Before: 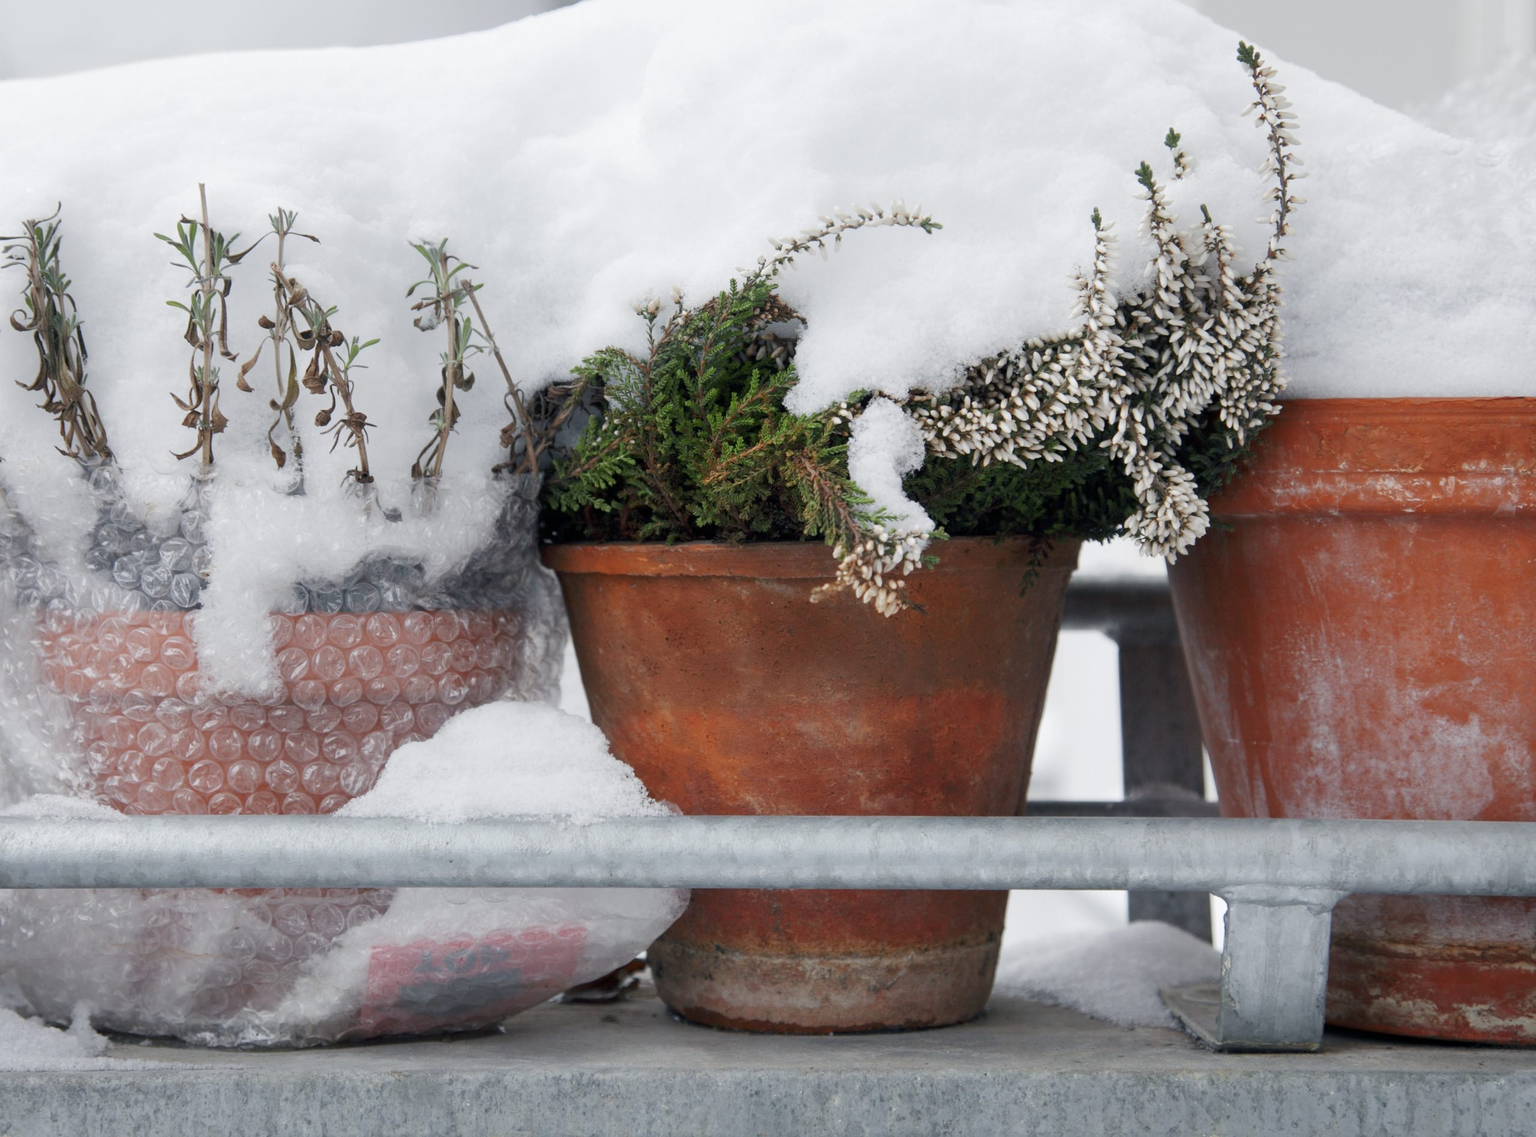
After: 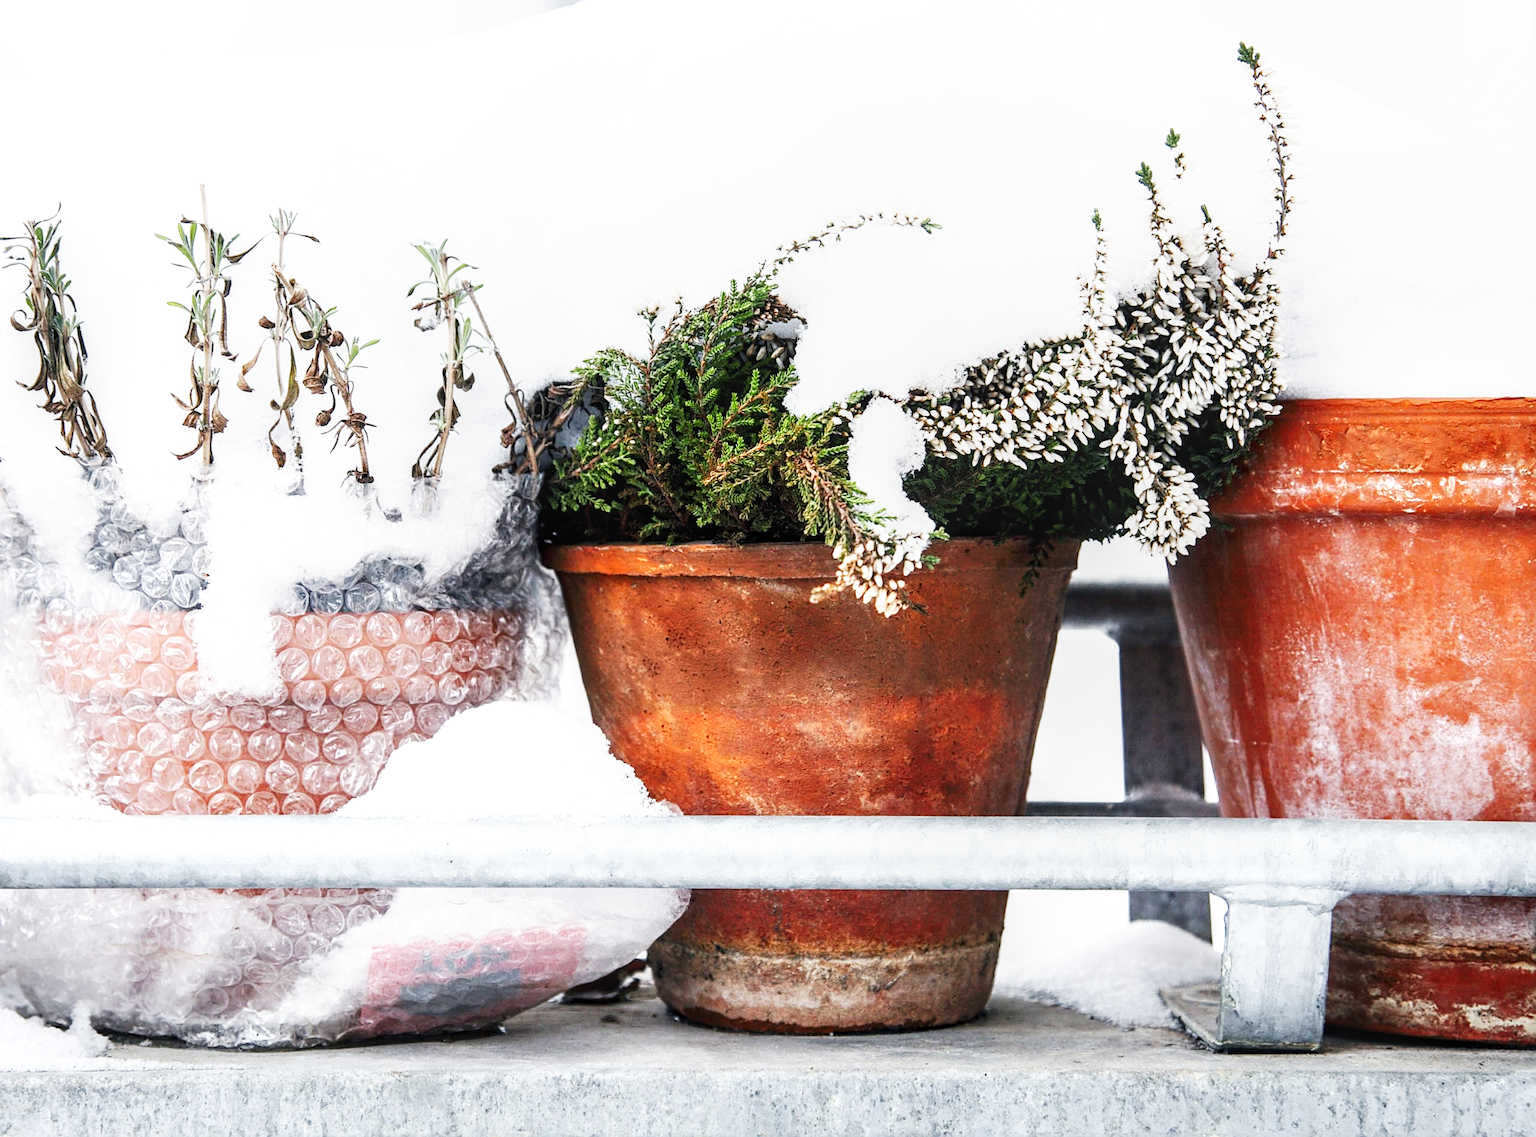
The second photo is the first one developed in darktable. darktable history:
sharpen: on, module defaults
tone equalizer: -8 EV -0.417 EV, -7 EV -0.389 EV, -6 EV -0.333 EV, -5 EV -0.222 EV, -3 EV 0.222 EV, -2 EV 0.333 EV, -1 EV 0.389 EV, +0 EV 0.417 EV, edges refinement/feathering 500, mask exposure compensation -1.57 EV, preserve details no
base curve: curves: ch0 [(0, 0) (0.007, 0.004) (0.027, 0.03) (0.046, 0.07) (0.207, 0.54) (0.442, 0.872) (0.673, 0.972) (1, 1)], preserve colors none
local contrast: on, module defaults
